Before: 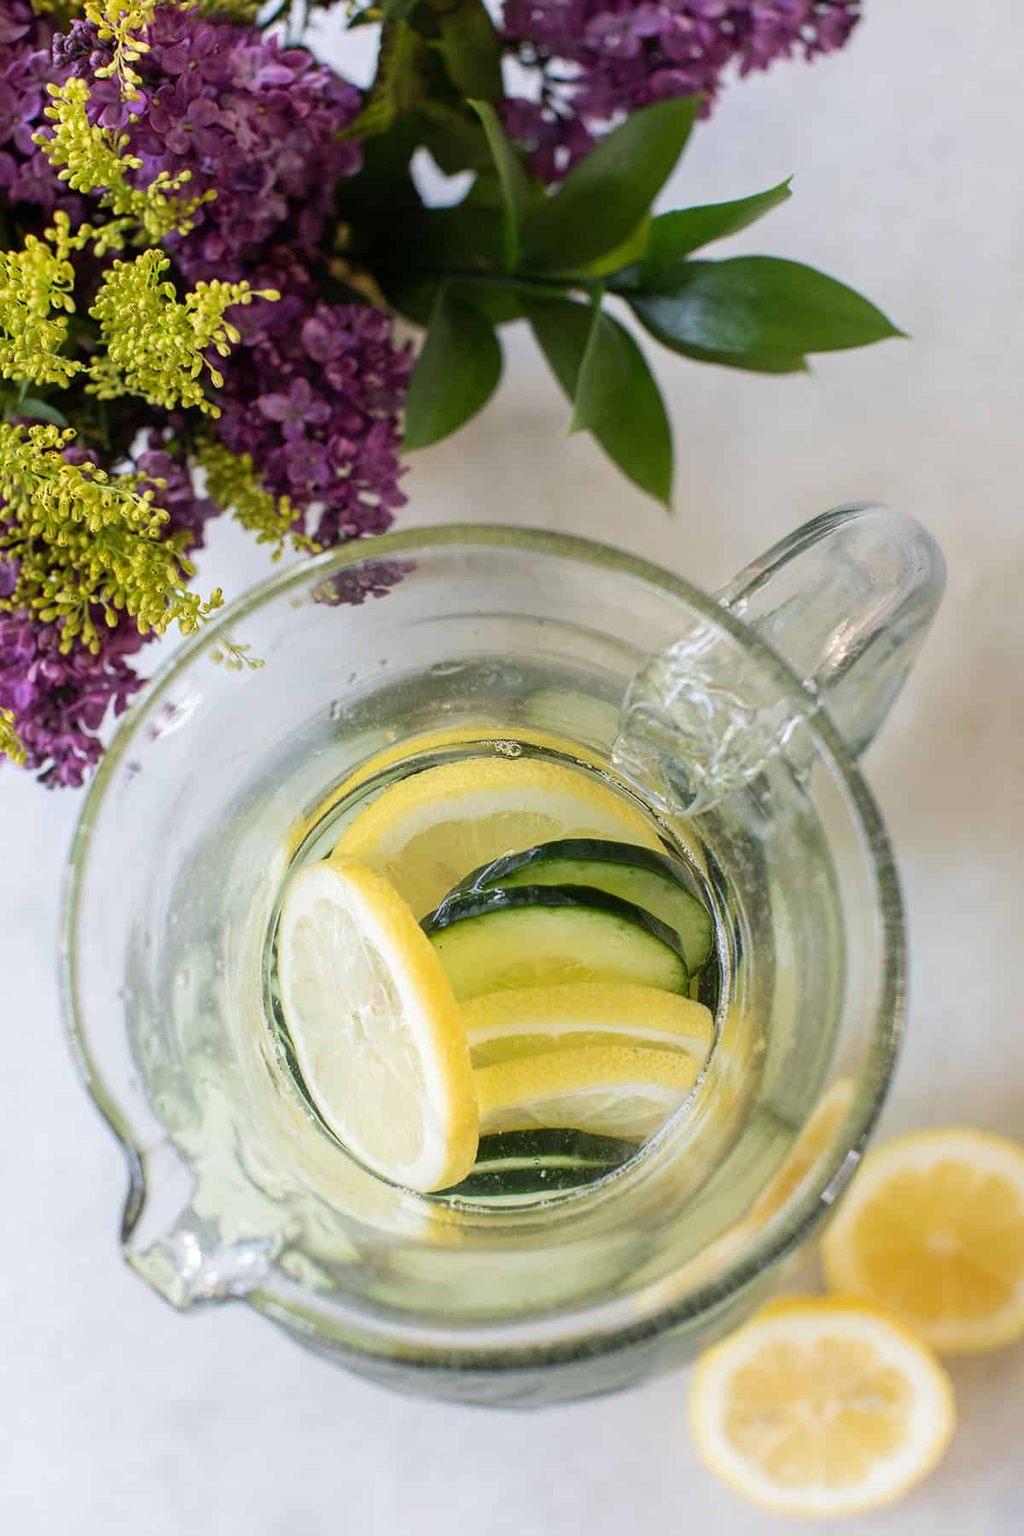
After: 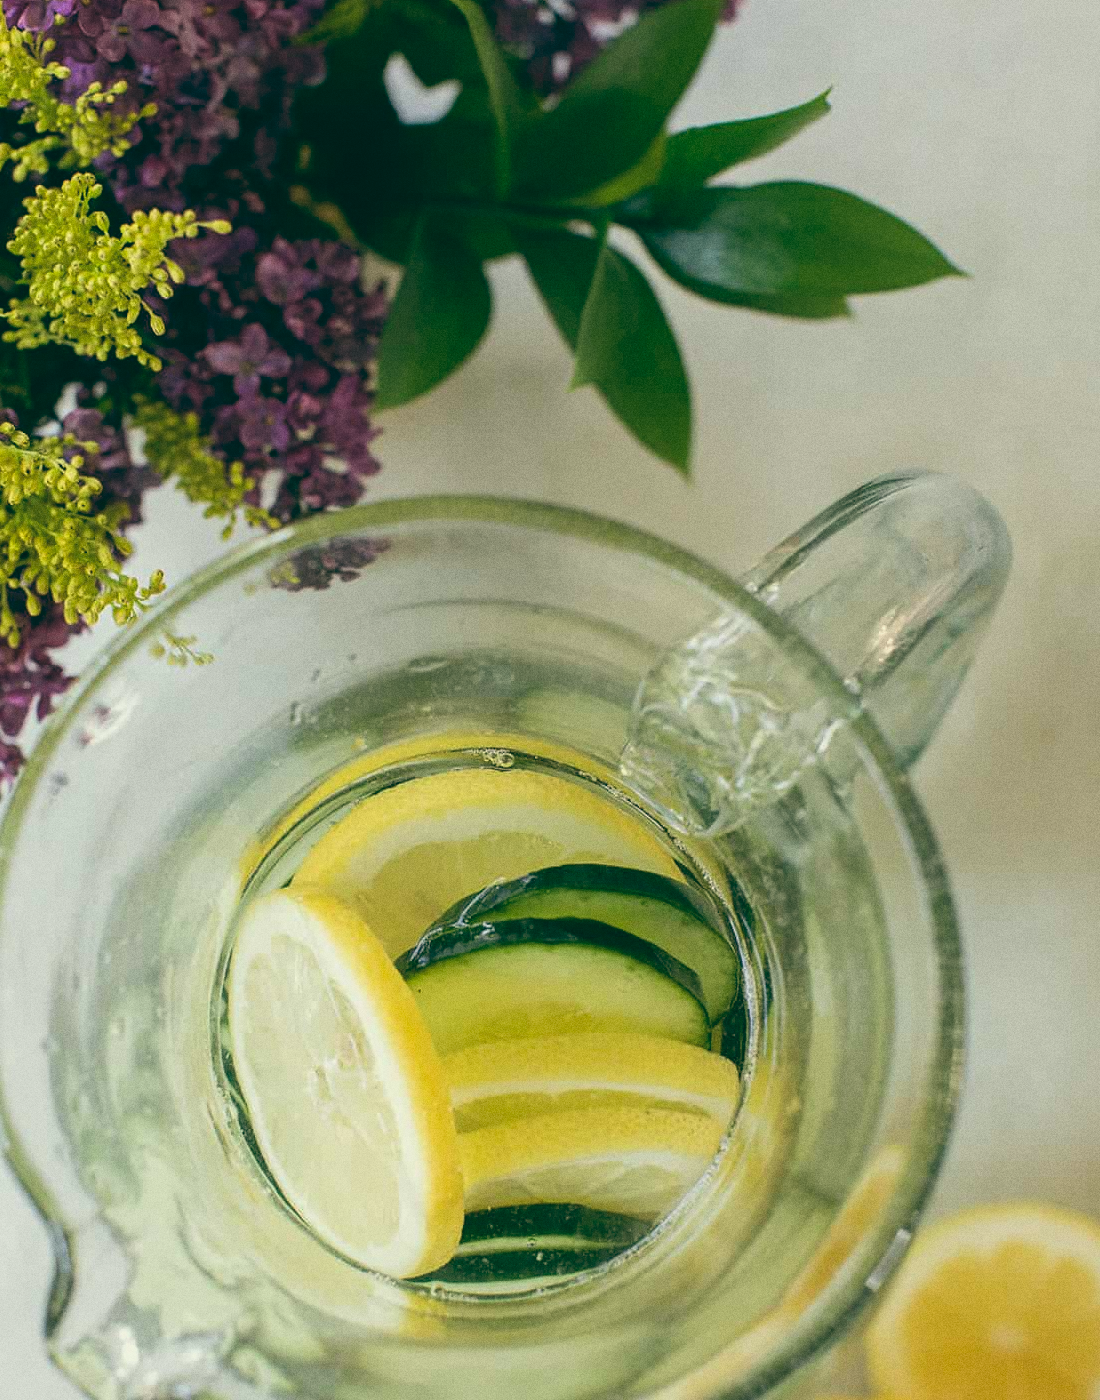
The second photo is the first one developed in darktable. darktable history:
color balance: lift [1.005, 0.99, 1.007, 1.01], gamma [1, 1.034, 1.032, 0.966], gain [0.873, 1.055, 1.067, 0.933]
grain: coarseness 0.09 ISO
crop: left 8.155%, top 6.611%, bottom 15.385%
